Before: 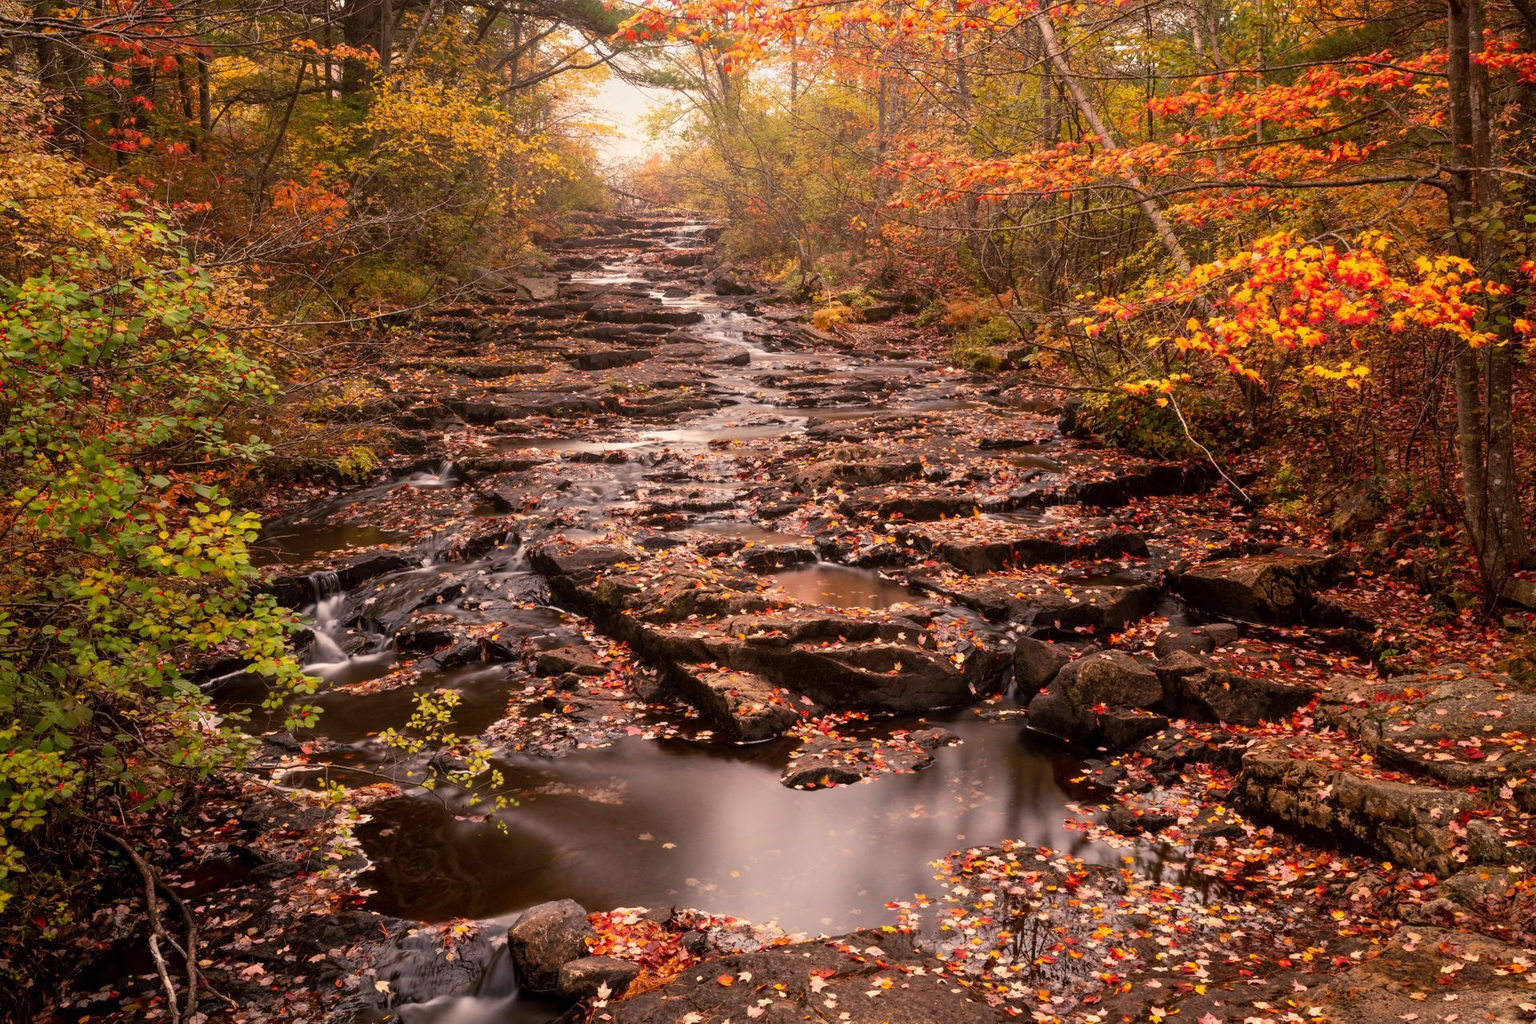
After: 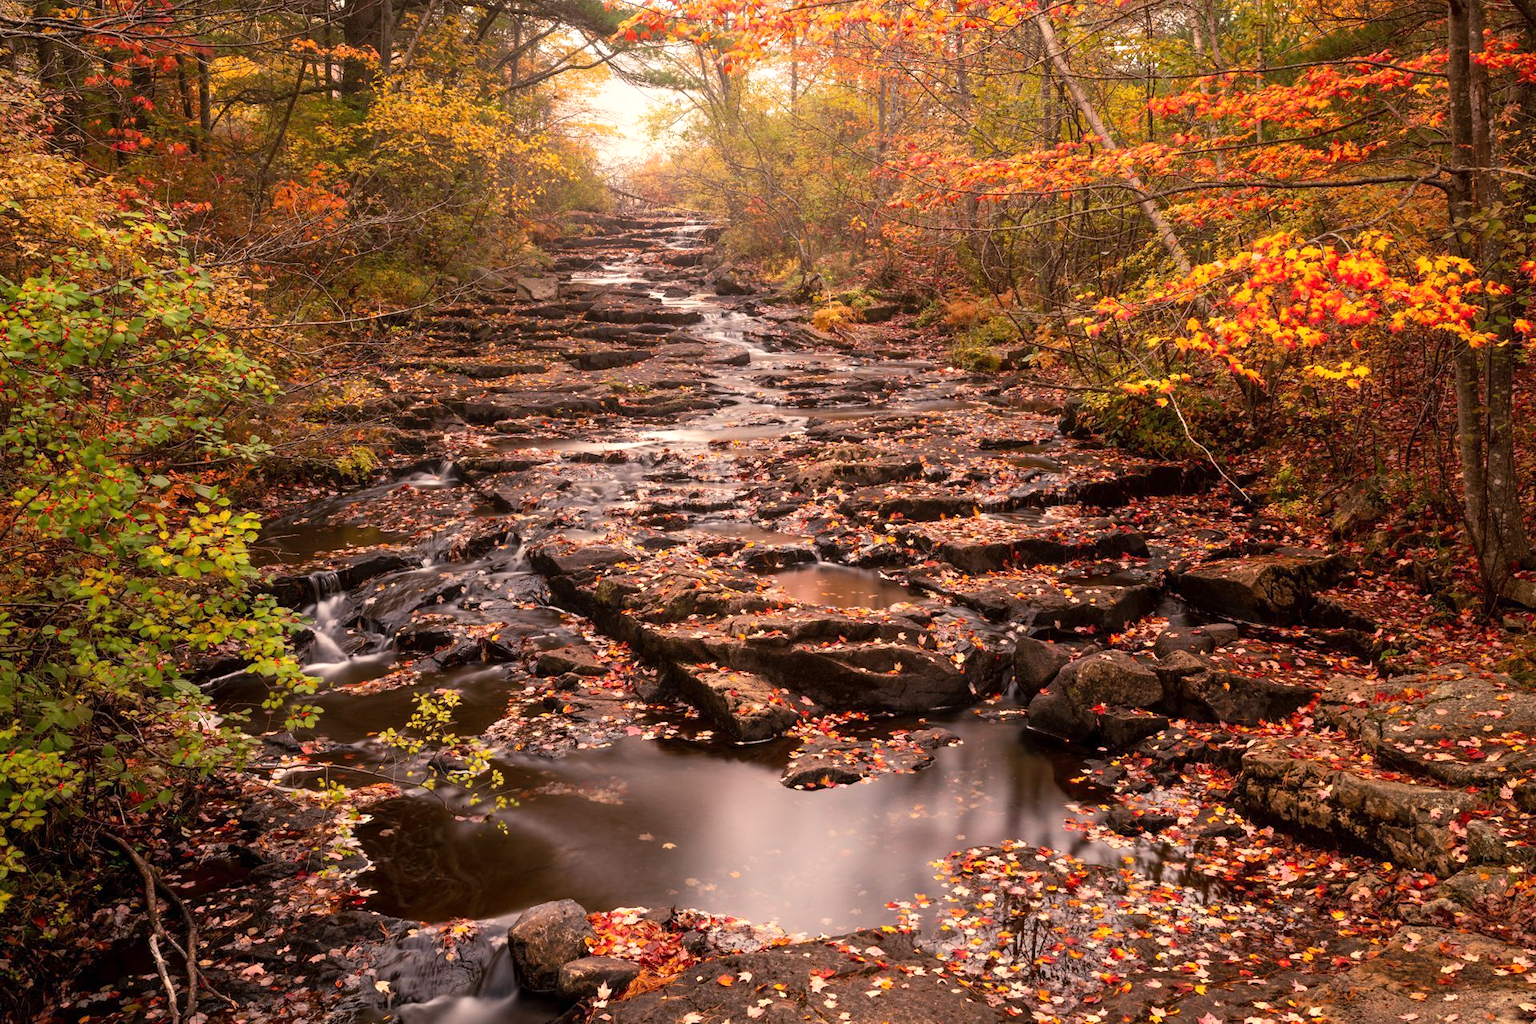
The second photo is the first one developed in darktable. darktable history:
color calibration: gray › normalize channels true, illuminant same as pipeline (D50), adaptation XYZ, x 0.346, y 0.359, temperature 5019.99 K, gamut compression 0.018
exposure: exposure 0.249 EV, compensate exposure bias true, compensate highlight preservation false
